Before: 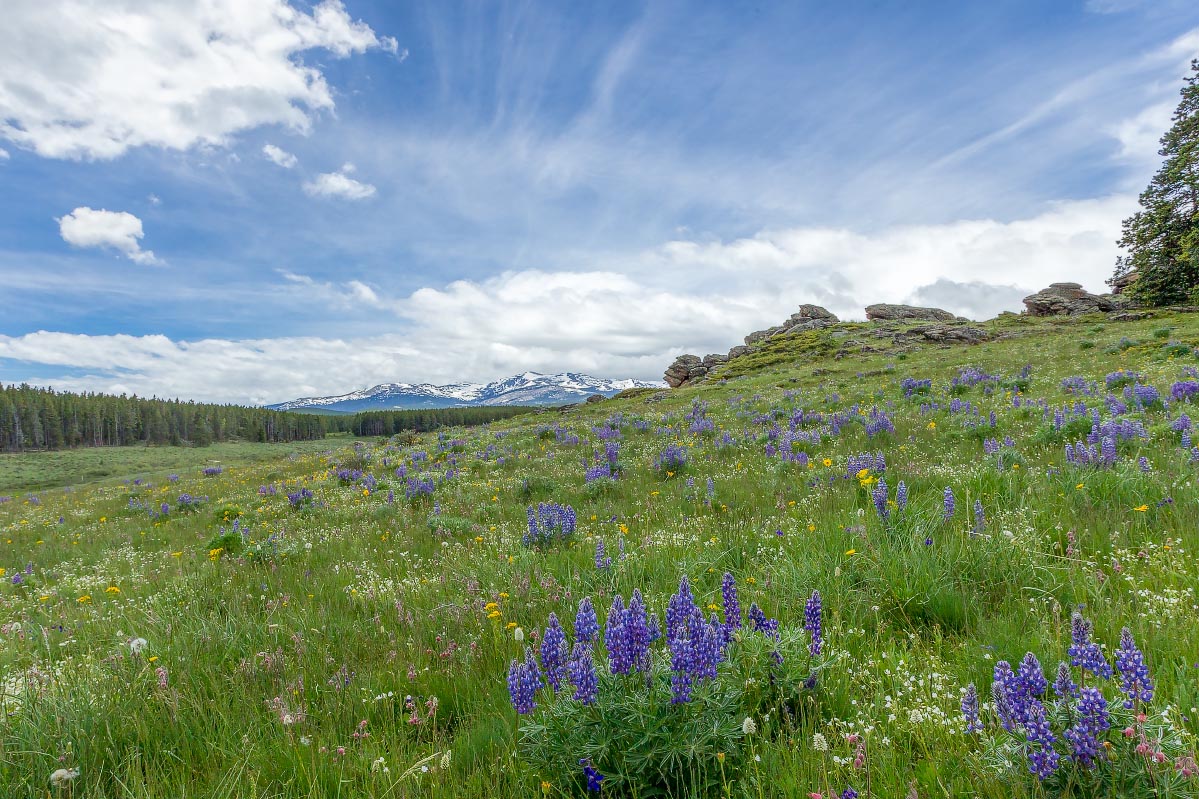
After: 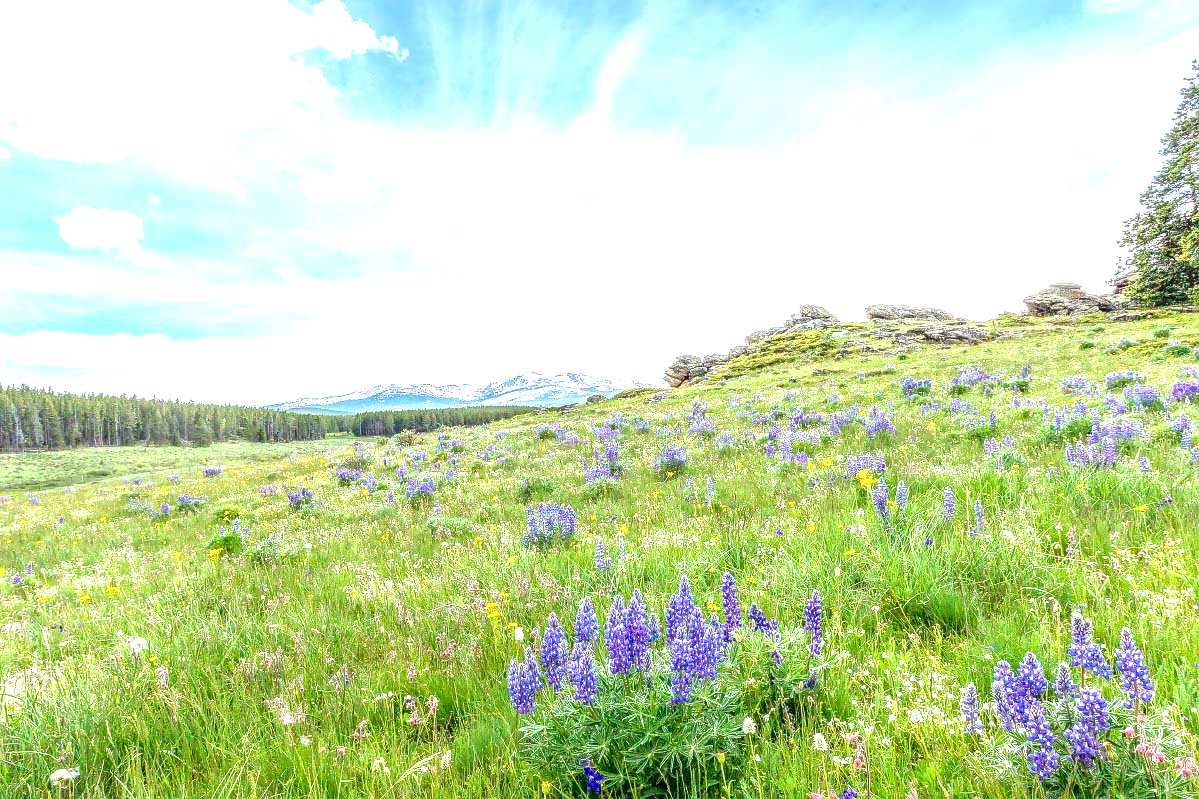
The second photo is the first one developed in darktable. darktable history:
exposure: exposure 0.78 EV, compensate exposure bias true, compensate highlight preservation false
local contrast: on, module defaults
